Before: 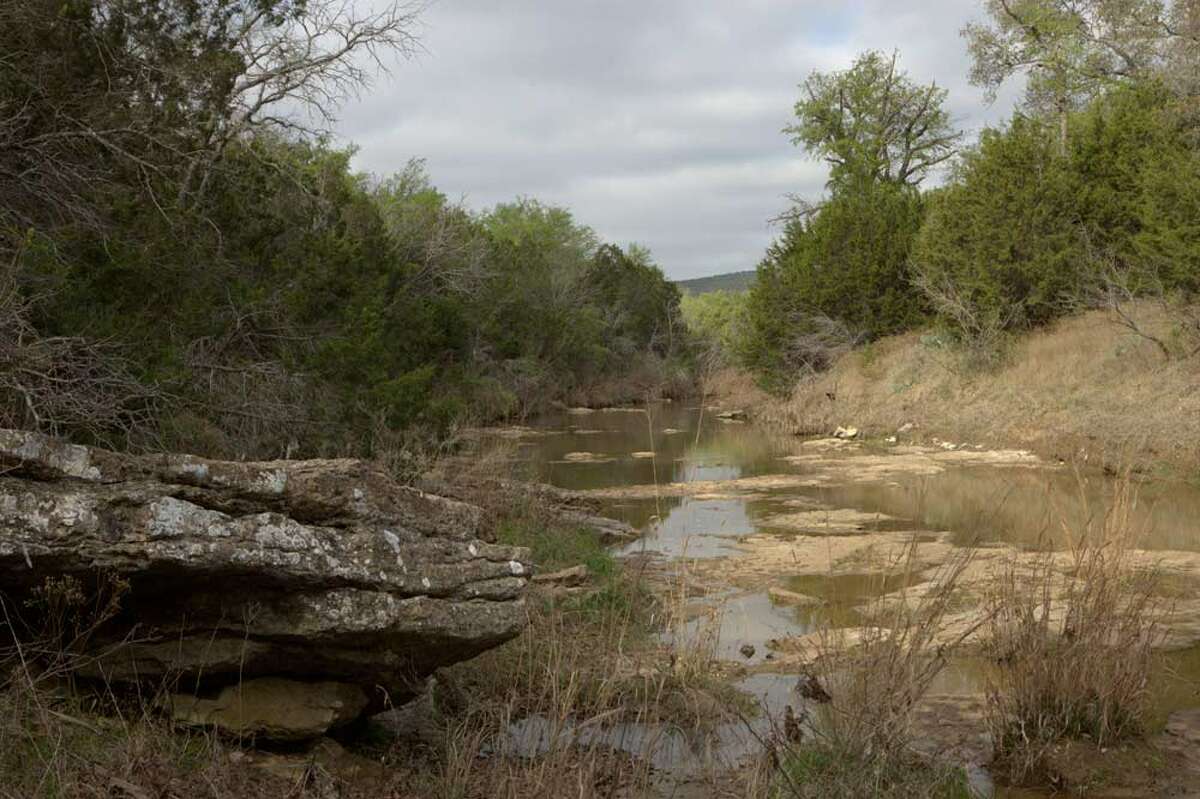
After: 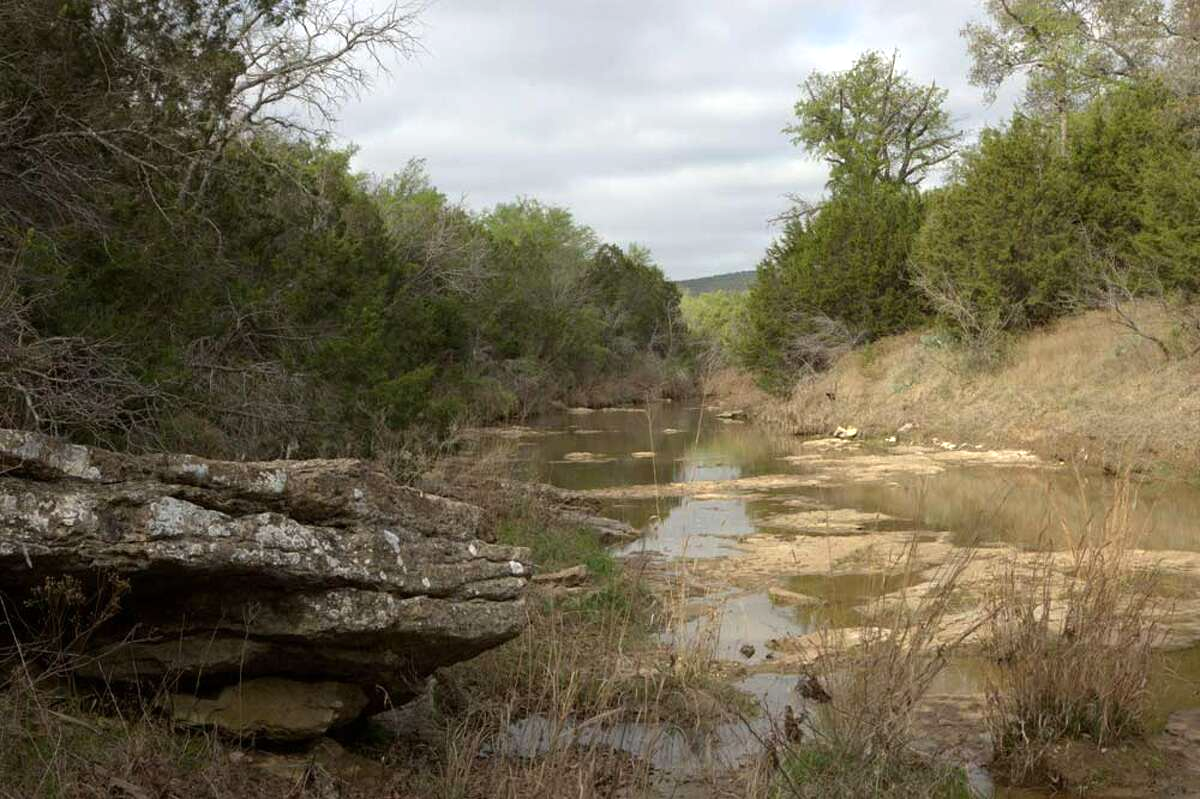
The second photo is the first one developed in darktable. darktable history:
tone equalizer: -8 EV -0.429 EV, -7 EV -0.413 EV, -6 EV -0.355 EV, -5 EV -0.236 EV, -3 EV 0.255 EV, -2 EV 0.353 EV, -1 EV 0.381 EV, +0 EV 0.432 EV, smoothing diameter 24.98%, edges refinement/feathering 7.43, preserve details guided filter
